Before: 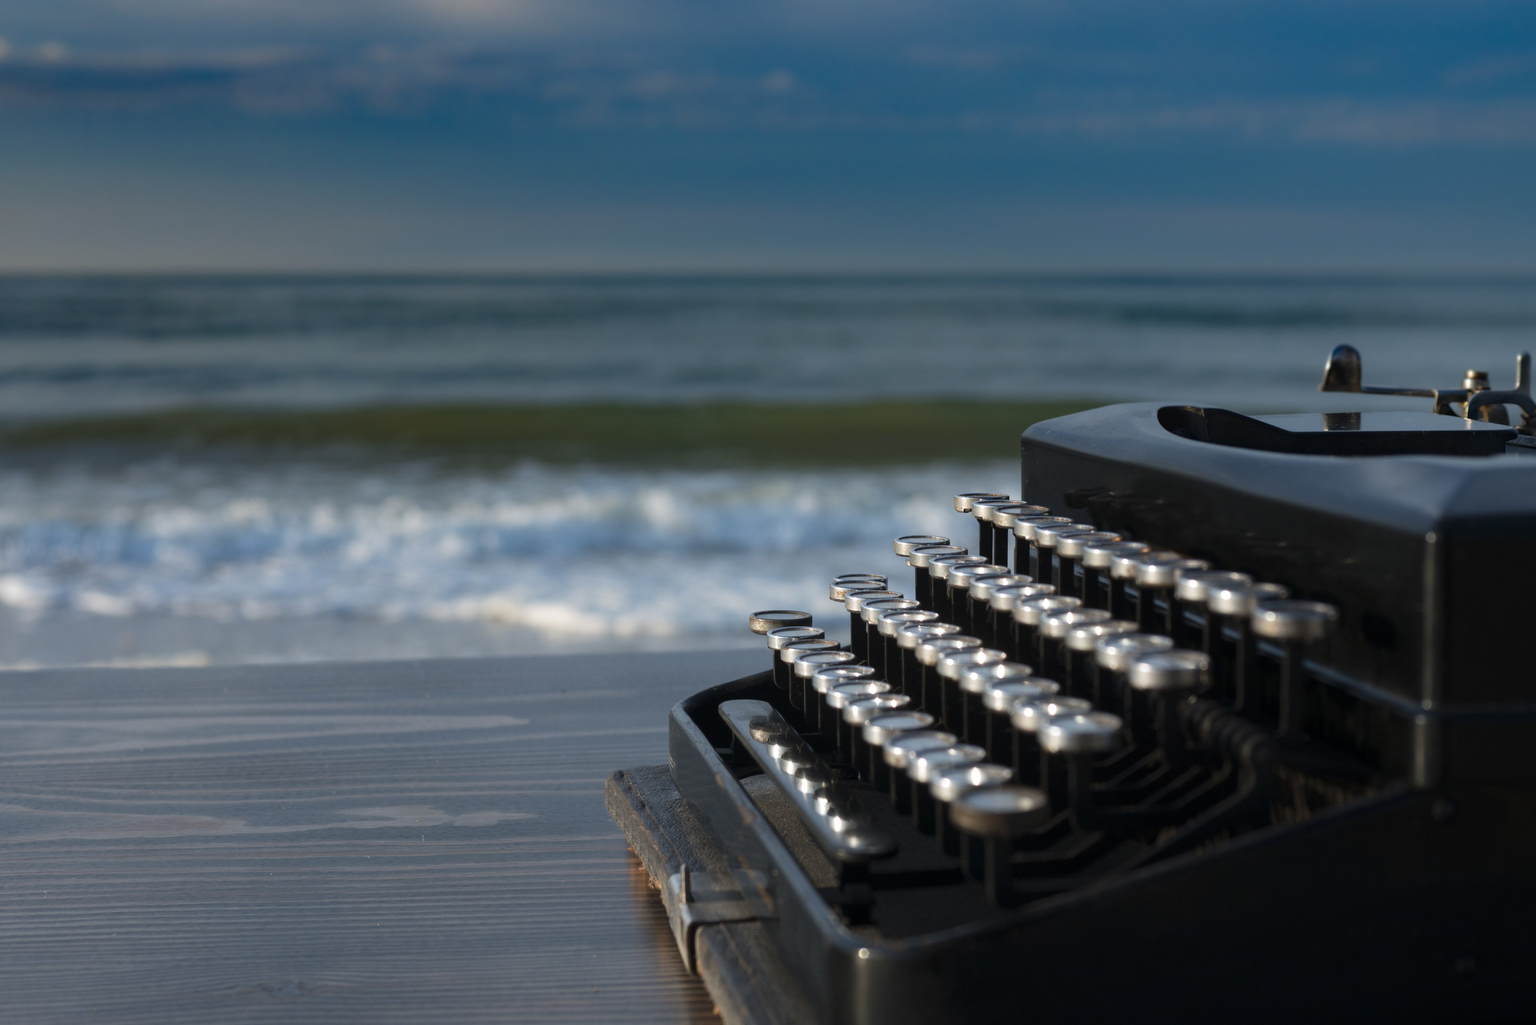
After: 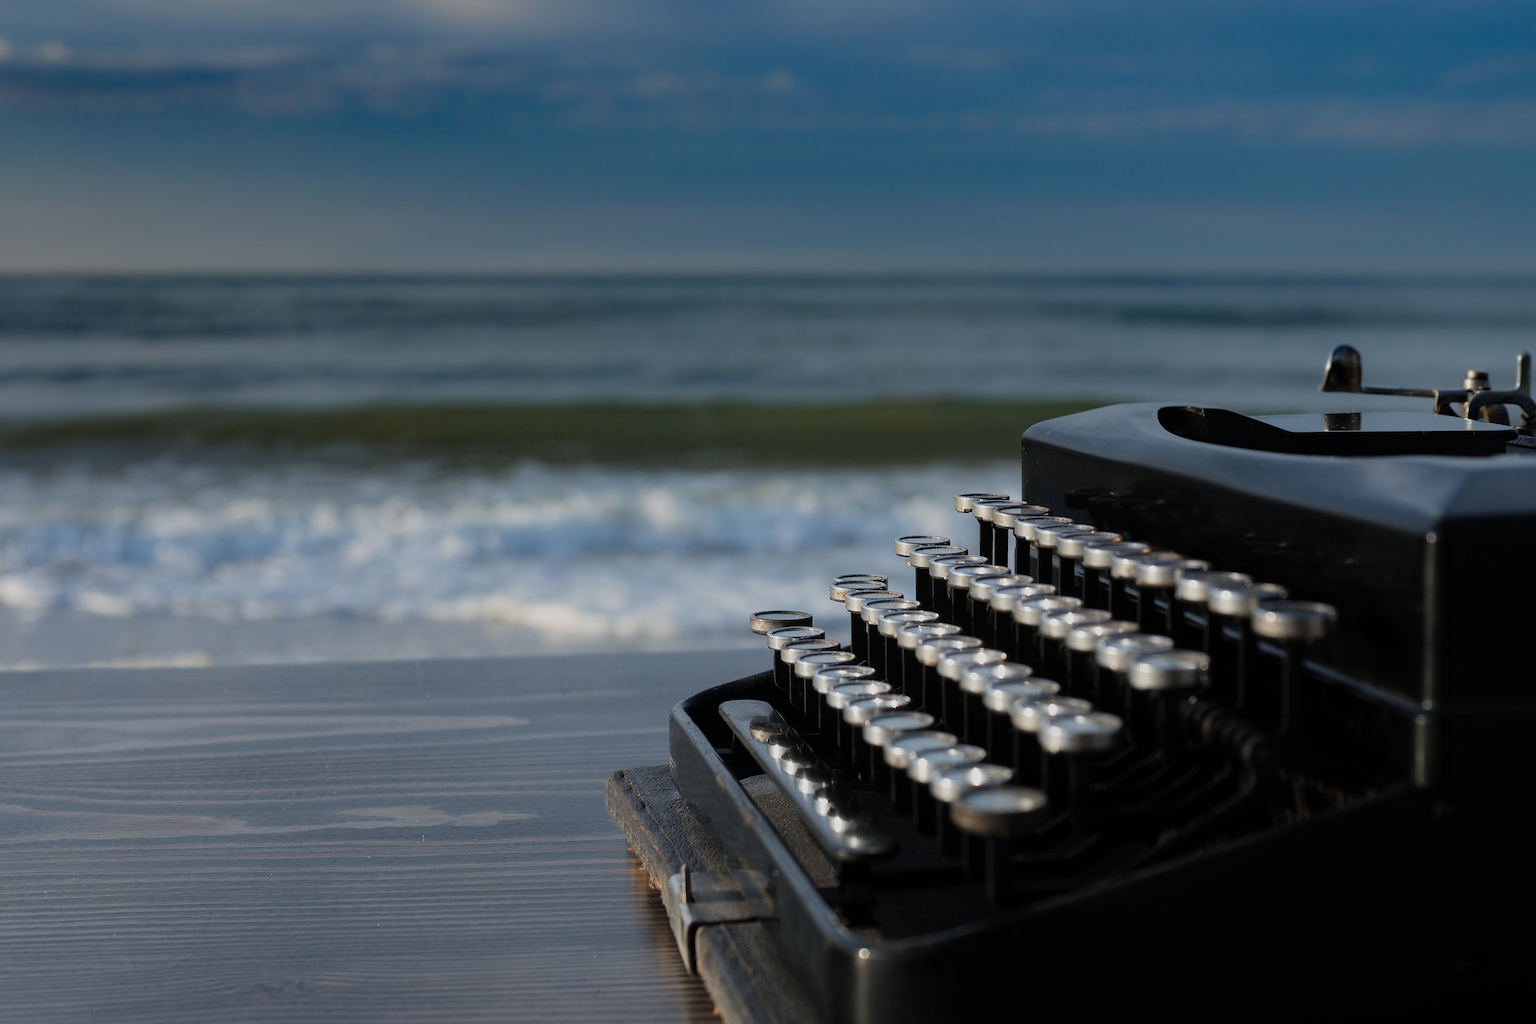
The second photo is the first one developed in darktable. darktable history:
filmic rgb: hardness 4.17
sharpen: on, module defaults
